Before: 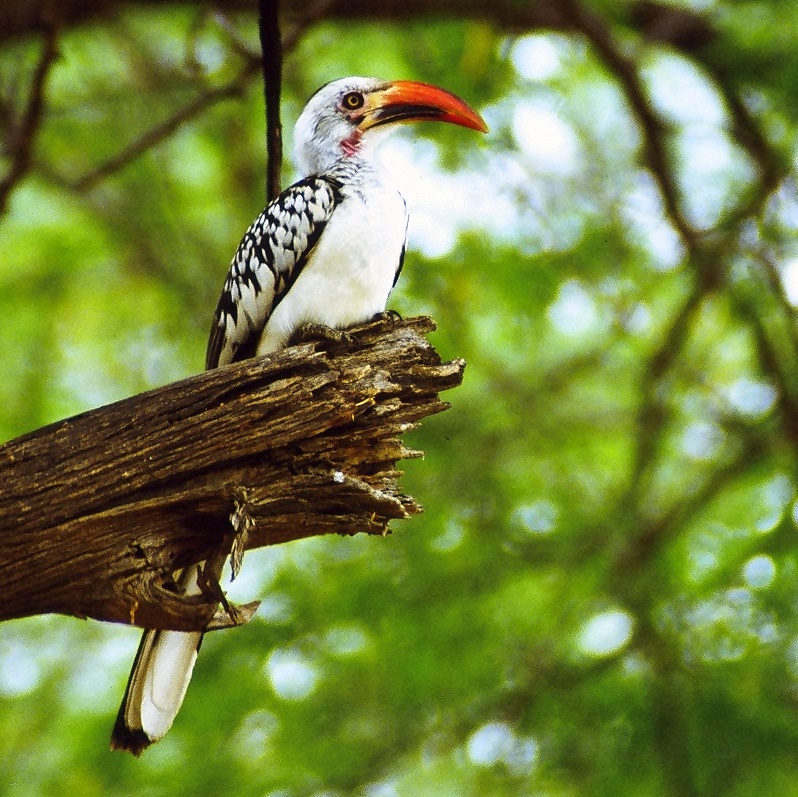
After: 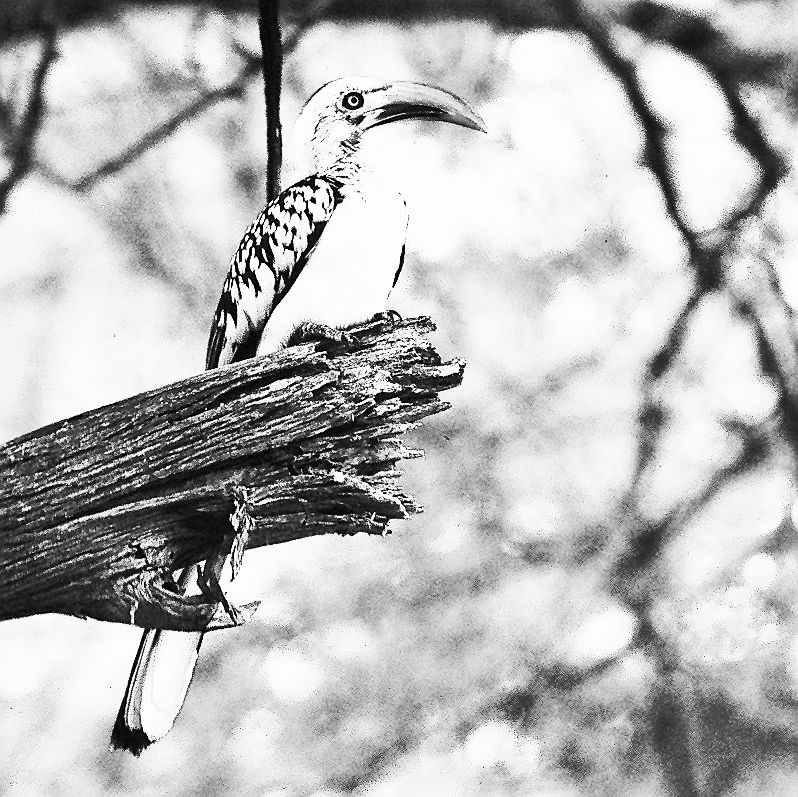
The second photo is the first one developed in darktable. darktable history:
exposure: black level correction 0, exposure 1.103 EV, compensate highlight preservation false
contrast brightness saturation: contrast 0.522, brightness 0.479, saturation -0.992
filmic rgb: black relative exposure -8.02 EV, white relative exposure 3.99 EV, threshold 5.98 EV, hardness 4.1, contrast 0.994, preserve chrominance no, color science v5 (2021), contrast in shadows safe, contrast in highlights safe, enable highlight reconstruction true
sharpen: radius 1.392, amount 1.261, threshold 0.632
shadows and highlights: shadows 53.07, highlights color adjustment 0.343%, soften with gaussian
tone equalizer: -8 EV -1.88 EV, -7 EV -1.19 EV, -6 EV -1.65 EV, smoothing diameter 24.95%, edges refinement/feathering 12.42, preserve details guided filter
haze removal: compatibility mode true, adaptive false
